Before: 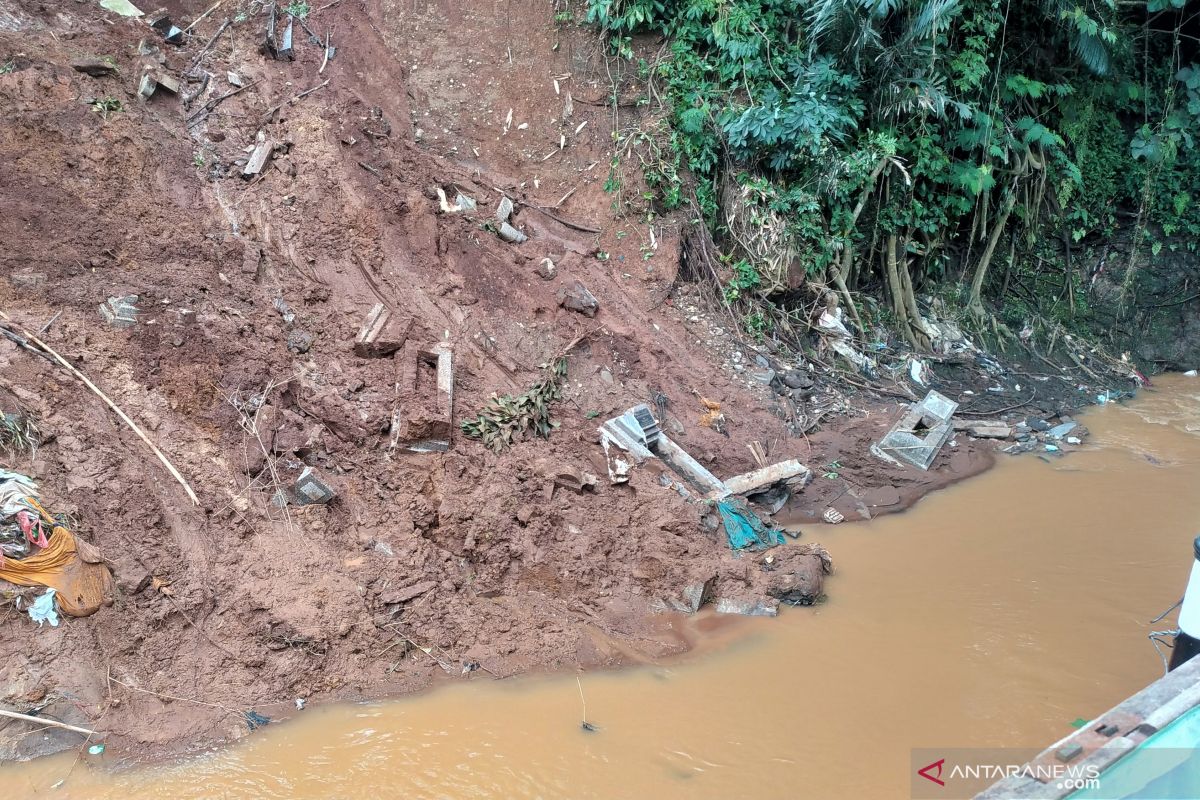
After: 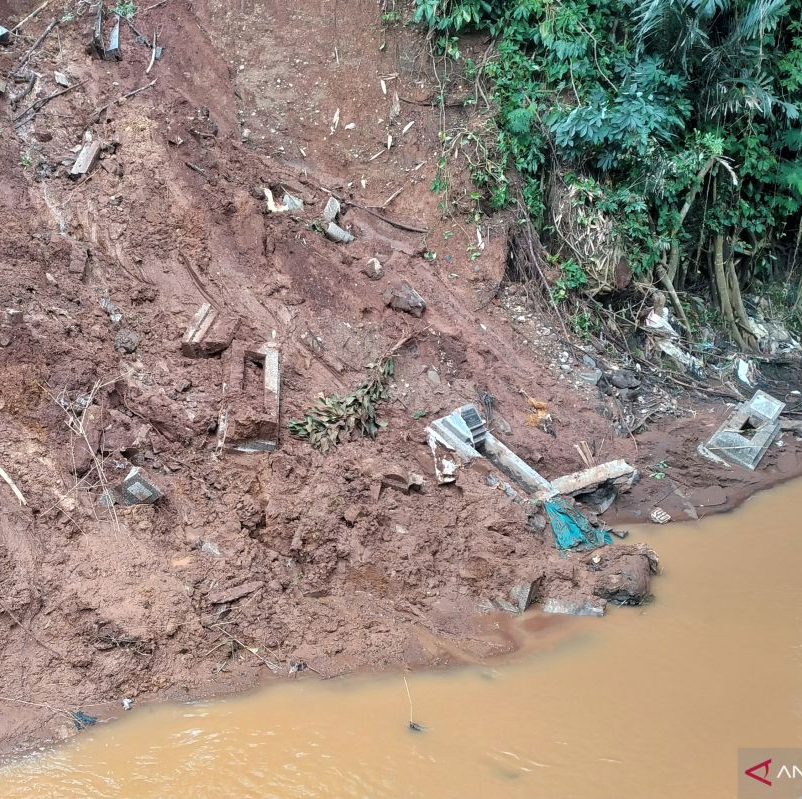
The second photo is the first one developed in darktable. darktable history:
tone equalizer: on, module defaults
crop and rotate: left 14.493%, right 18.657%
